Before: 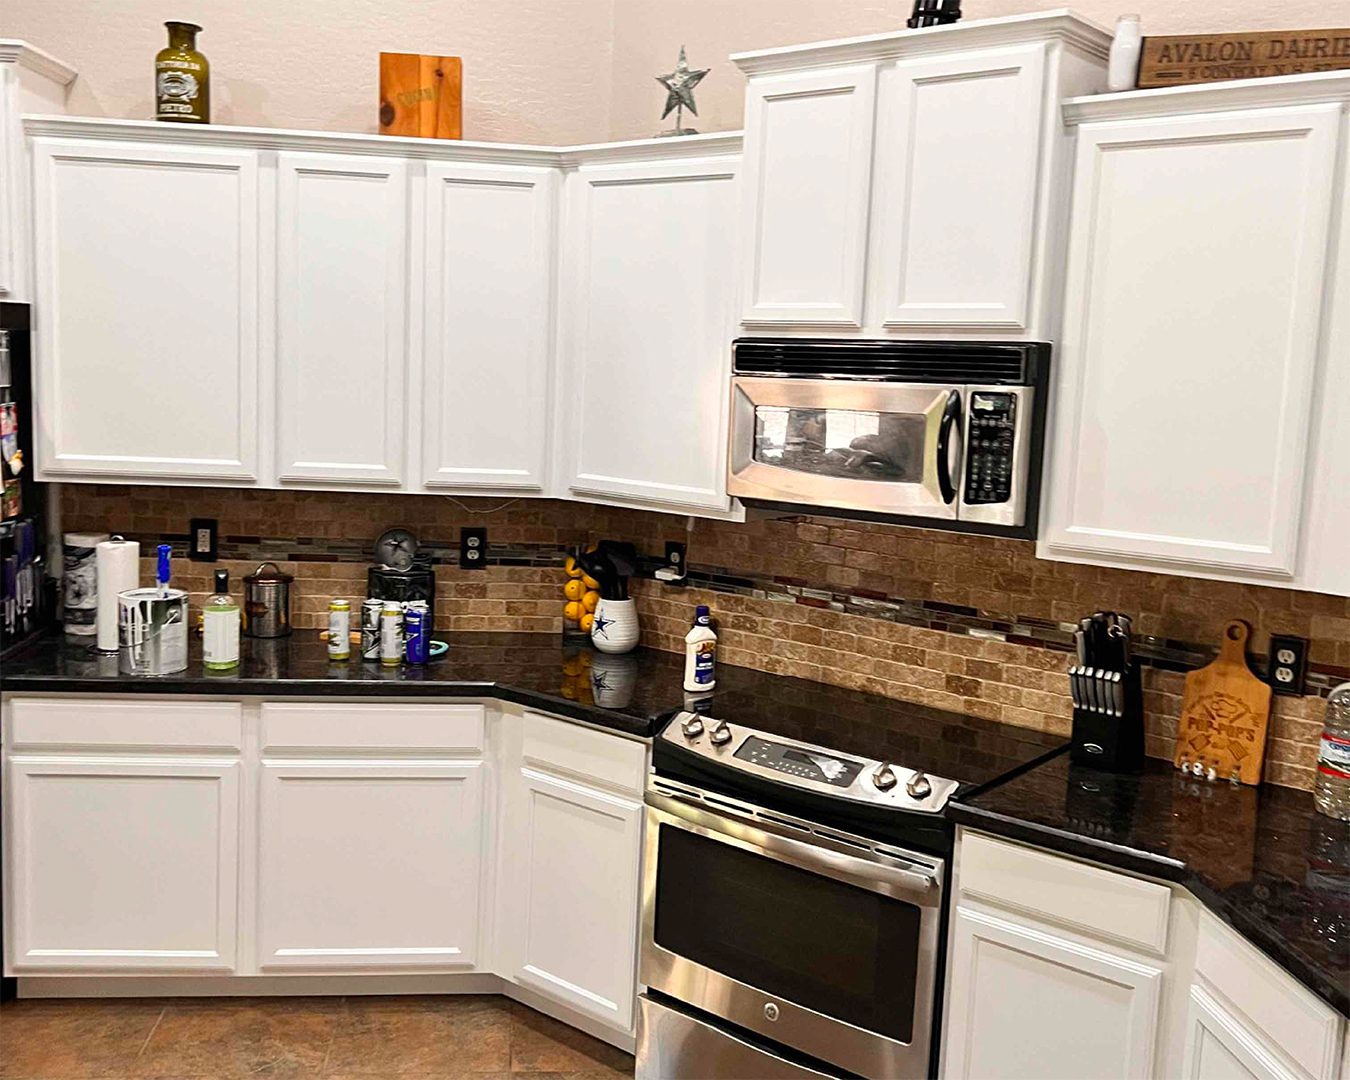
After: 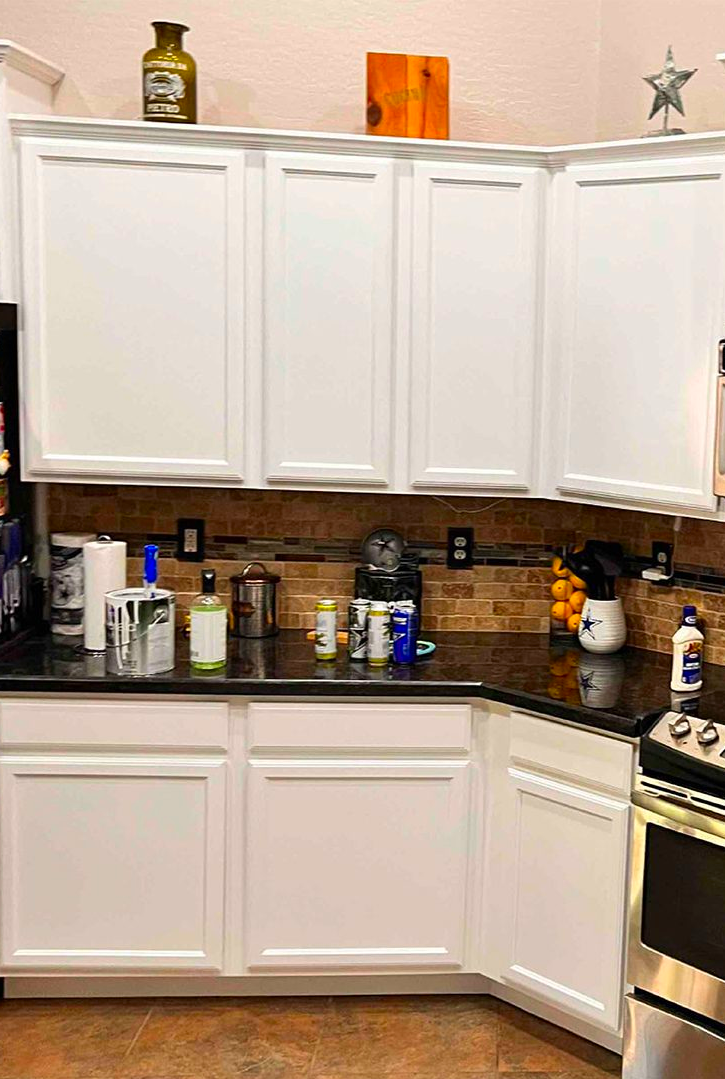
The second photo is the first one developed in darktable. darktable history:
color correction: highlights b* 0.046, saturation 1.34
crop: left 1.006%, right 45.246%, bottom 0.088%
